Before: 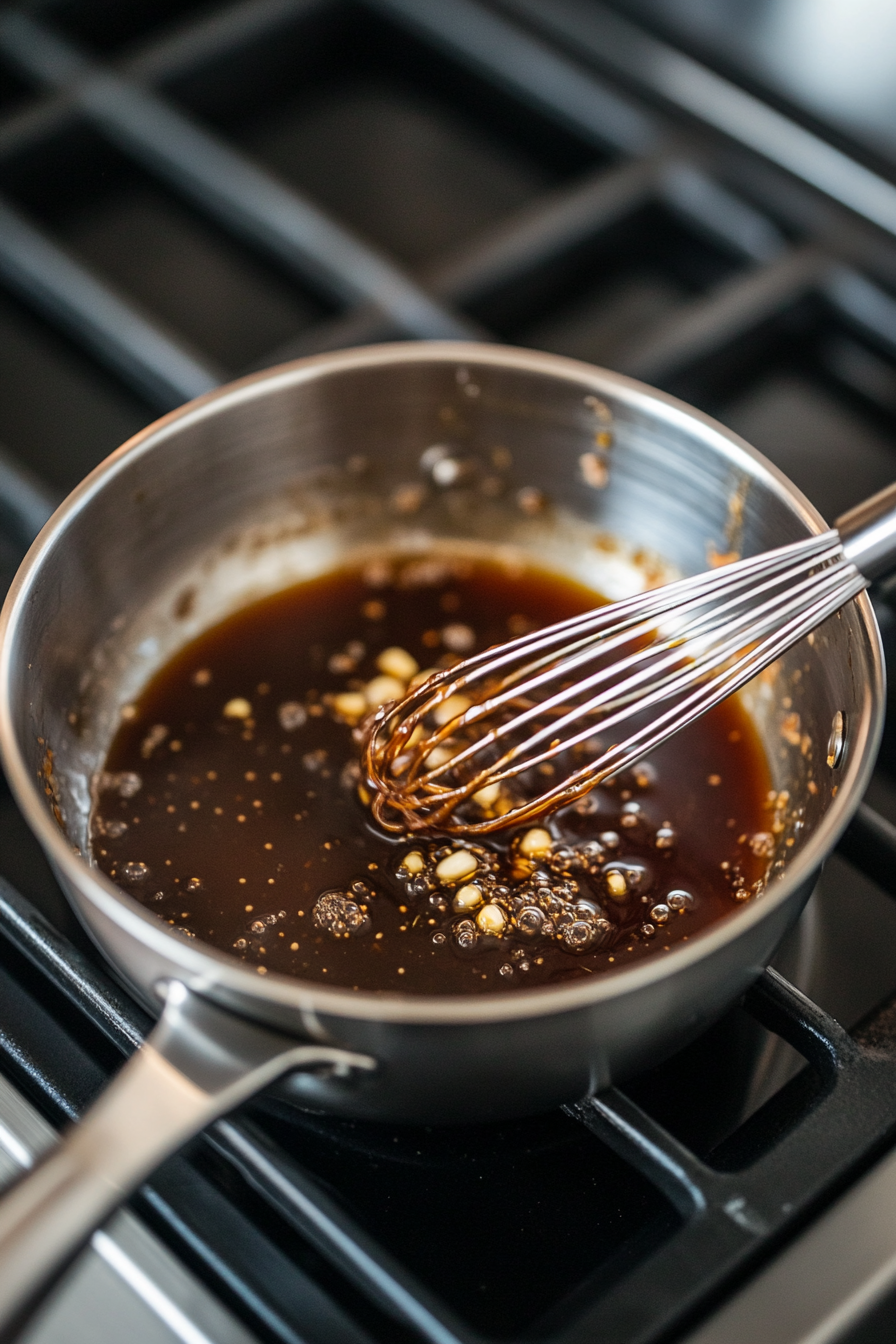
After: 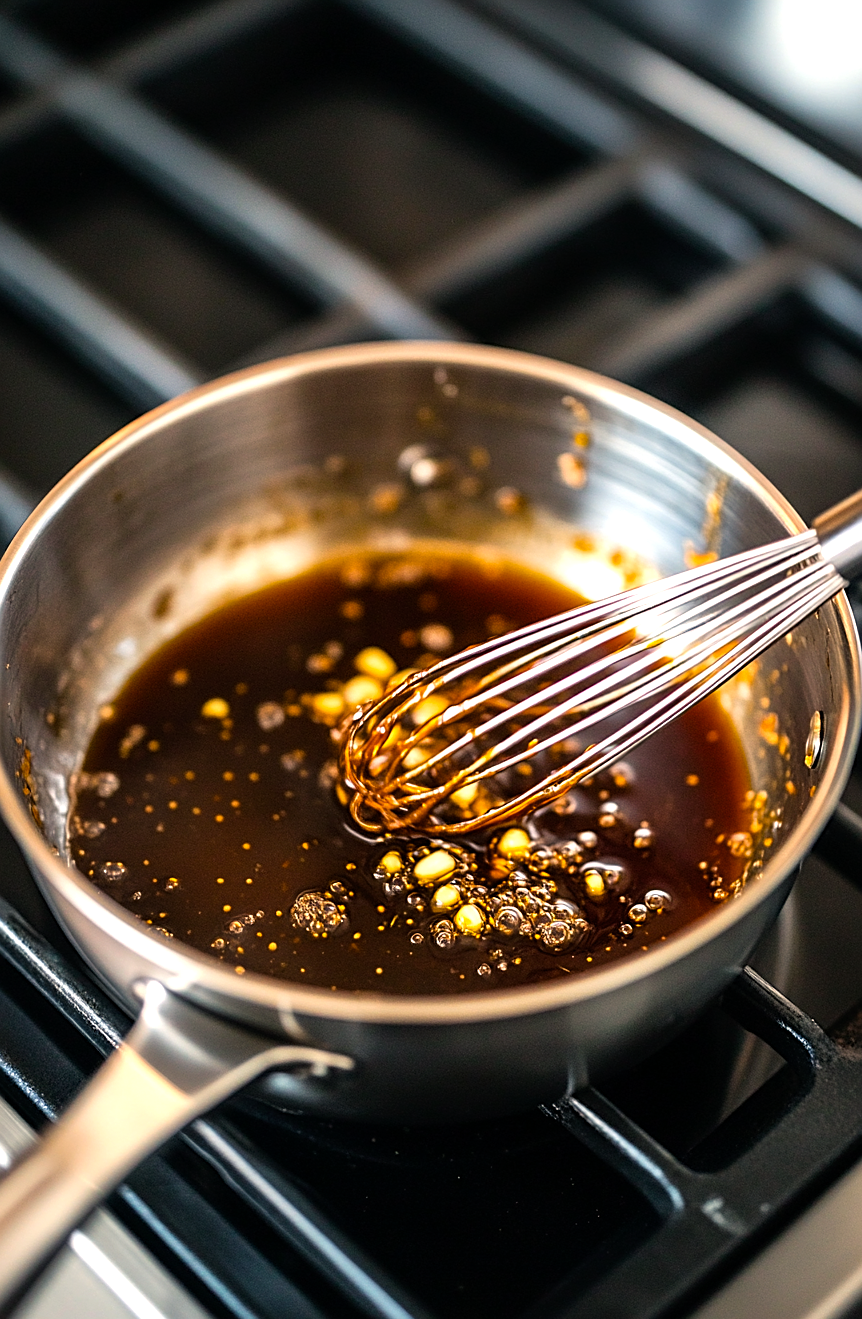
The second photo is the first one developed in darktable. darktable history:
sharpen: on, module defaults
crop and rotate: left 2.535%, right 1.15%, bottom 1.793%
tone equalizer: -8 EV -0.715 EV, -7 EV -0.736 EV, -6 EV -0.63 EV, -5 EV -0.368 EV, -3 EV 0.383 EV, -2 EV 0.6 EV, -1 EV 0.677 EV, +0 EV 0.777 EV
color balance rgb: highlights gain › chroma 3.065%, highlights gain › hue 60.02°, perceptual saturation grading › global saturation 30.314%, global vibrance 20%
